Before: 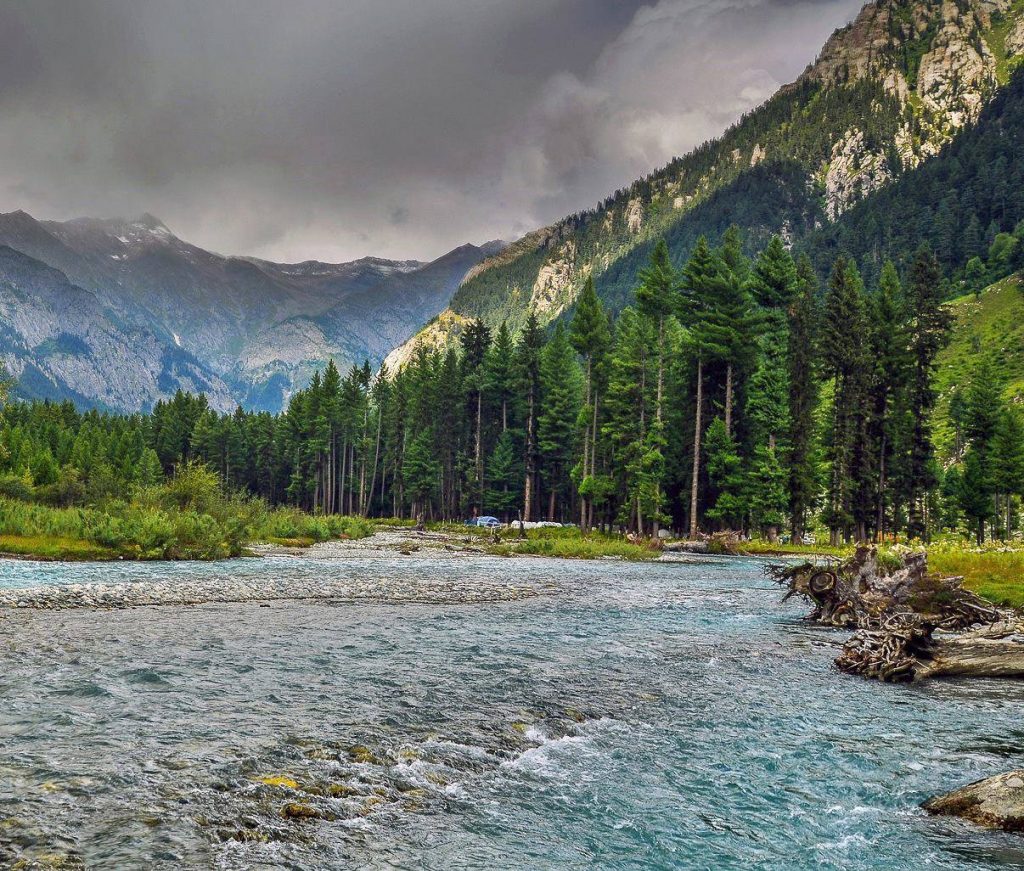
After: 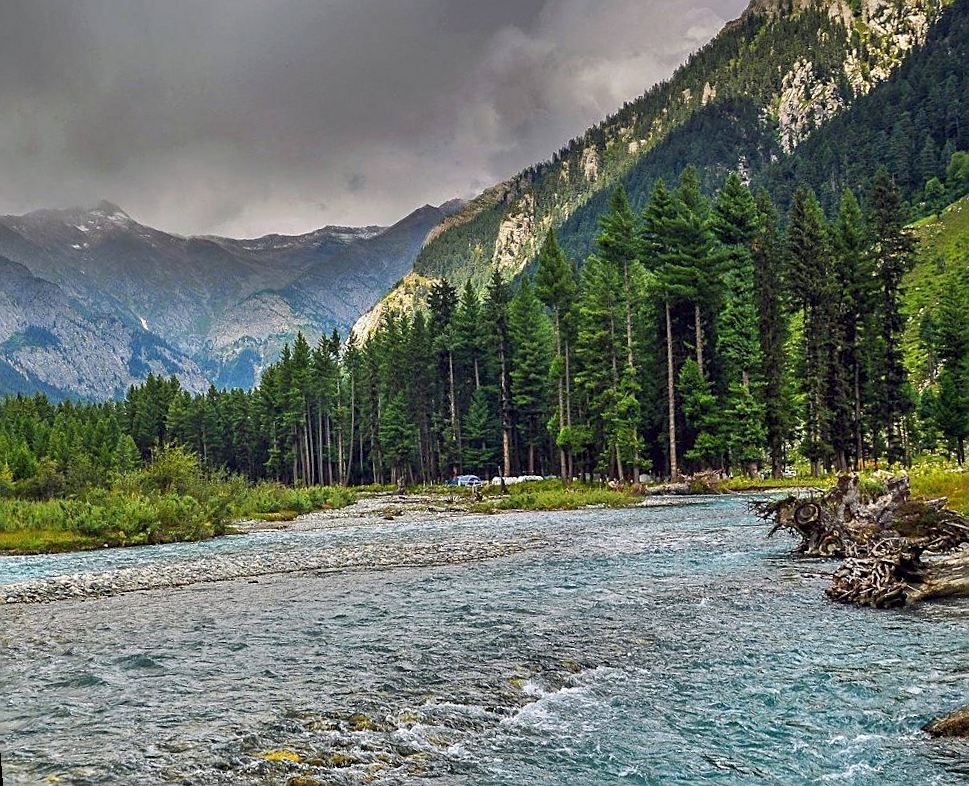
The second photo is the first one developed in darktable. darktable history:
rotate and perspective: rotation -4.57°, crop left 0.054, crop right 0.944, crop top 0.087, crop bottom 0.914
sharpen: on, module defaults
